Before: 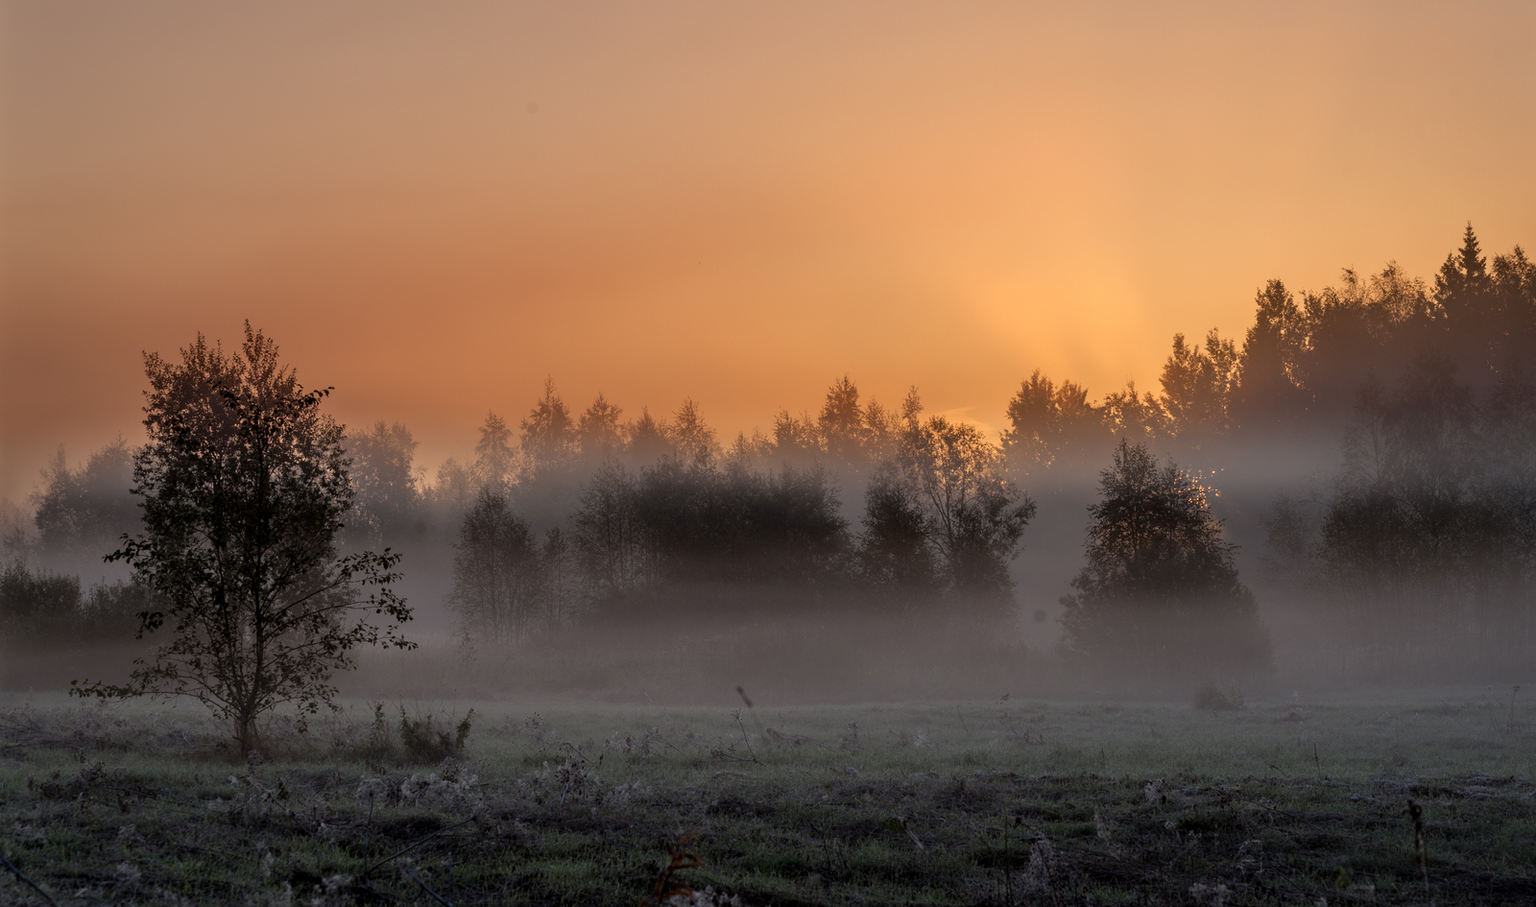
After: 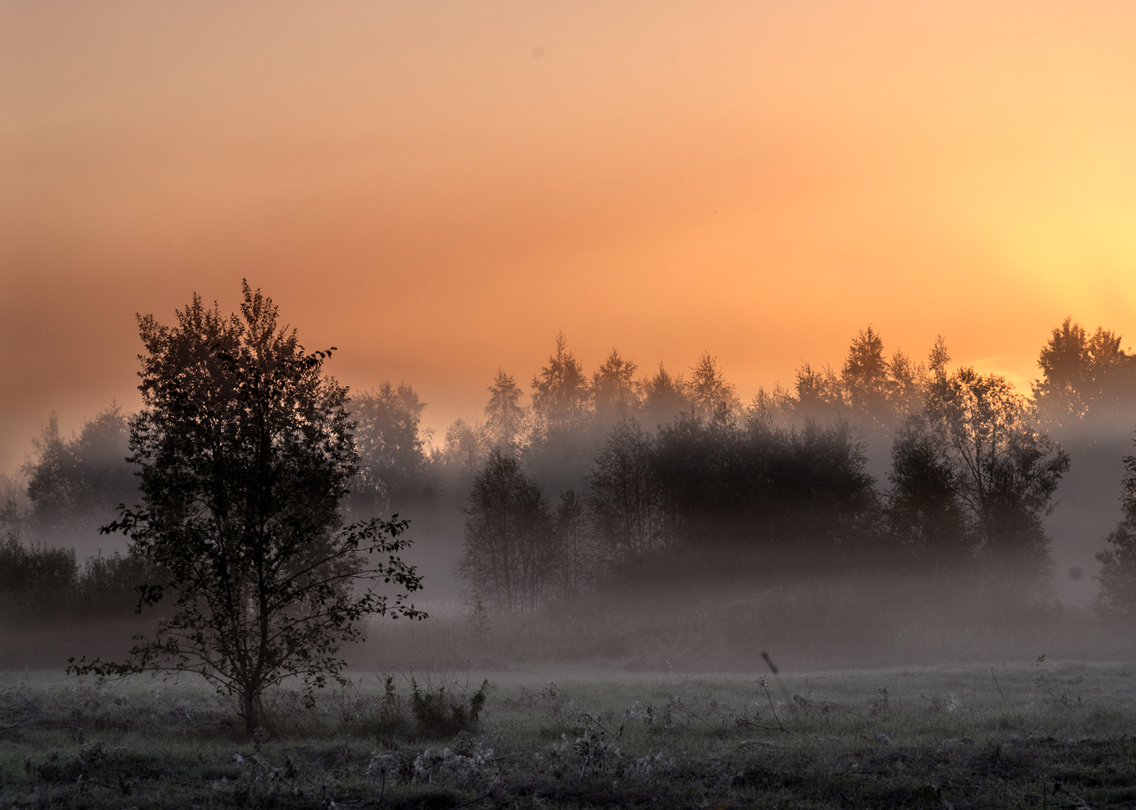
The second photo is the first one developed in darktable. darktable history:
crop: top 5.803%, right 27.864%, bottom 5.804%
tone equalizer: -8 EV -0.75 EV, -7 EV -0.7 EV, -6 EV -0.6 EV, -5 EV -0.4 EV, -3 EV 0.4 EV, -2 EV 0.6 EV, -1 EV 0.7 EV, +0 EV 0.75 EV, edges refinement/feathering 500, mask exposure compensation -1.57 EV, preserve details no
rotate and perspective: rotation -1°, crop left 0.011, crop right 0.989, crop top 0.025, crop bottom 0.975
